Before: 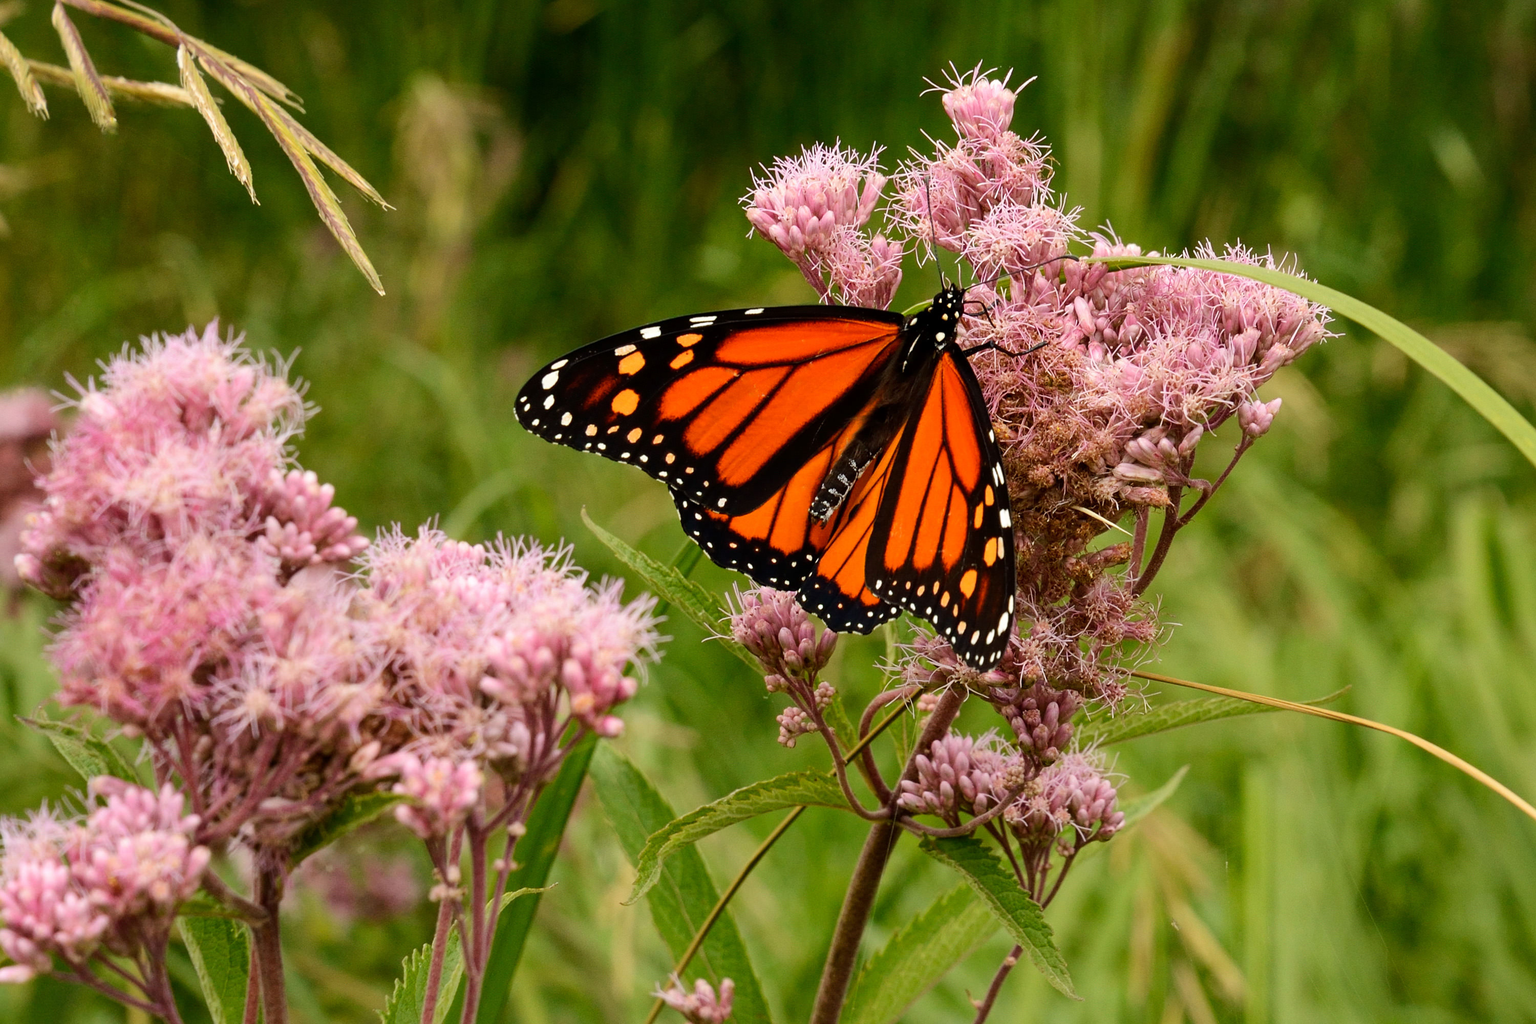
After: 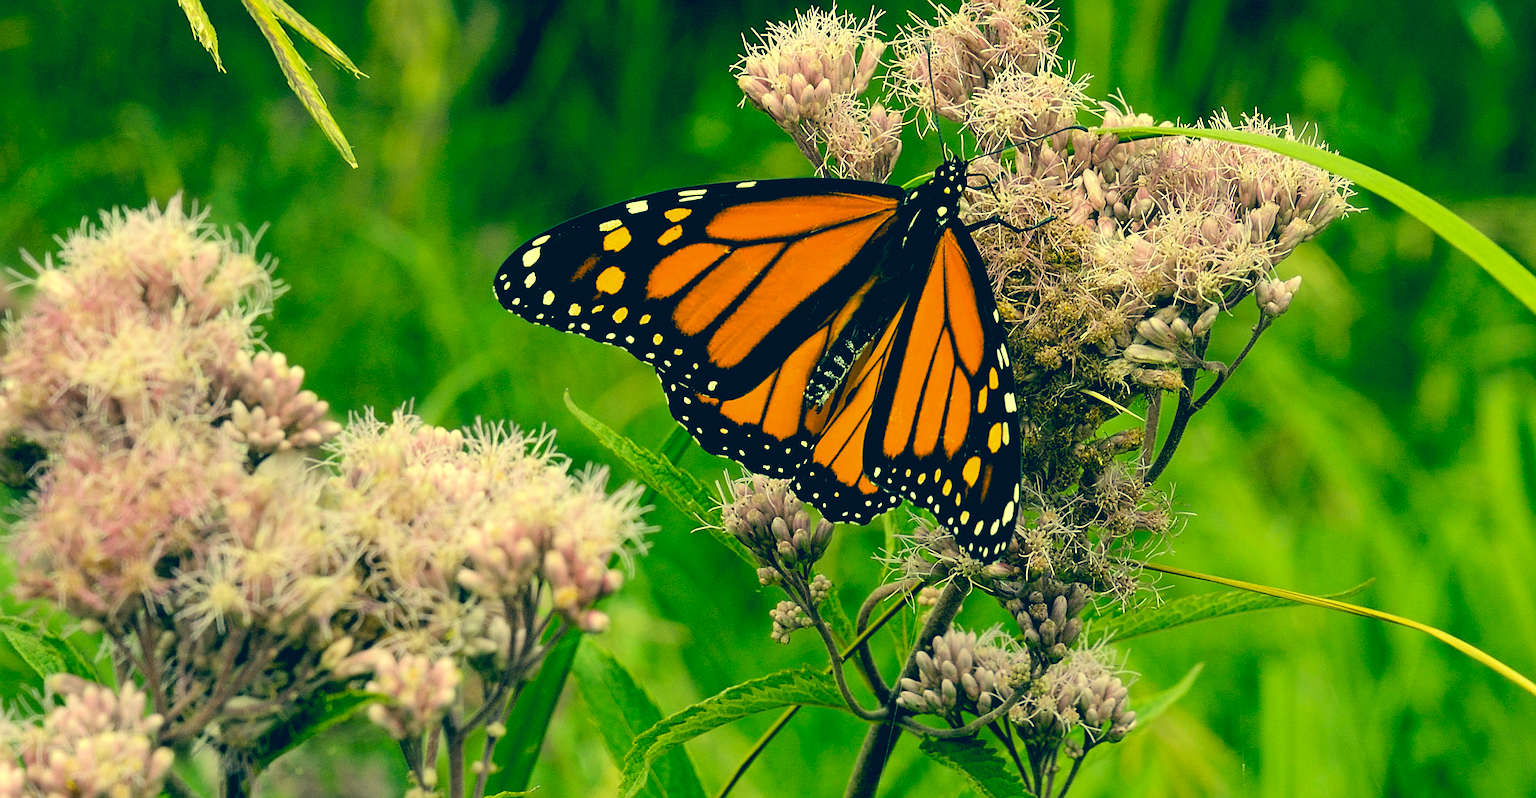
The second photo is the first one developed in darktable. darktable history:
color correction: highlights a* -15.58, highlights b* 40, shadows a* -40, shadows b* -26.18
crop and rotate: left 2.991%, top 13.302%, right 1.981%, bottom 12.636%
sharpen: on, module defaults
rgb levels: levels [[0.013, 0.434, 0.89], [0, 0.5, 1], [0, 0.5, 1]]
